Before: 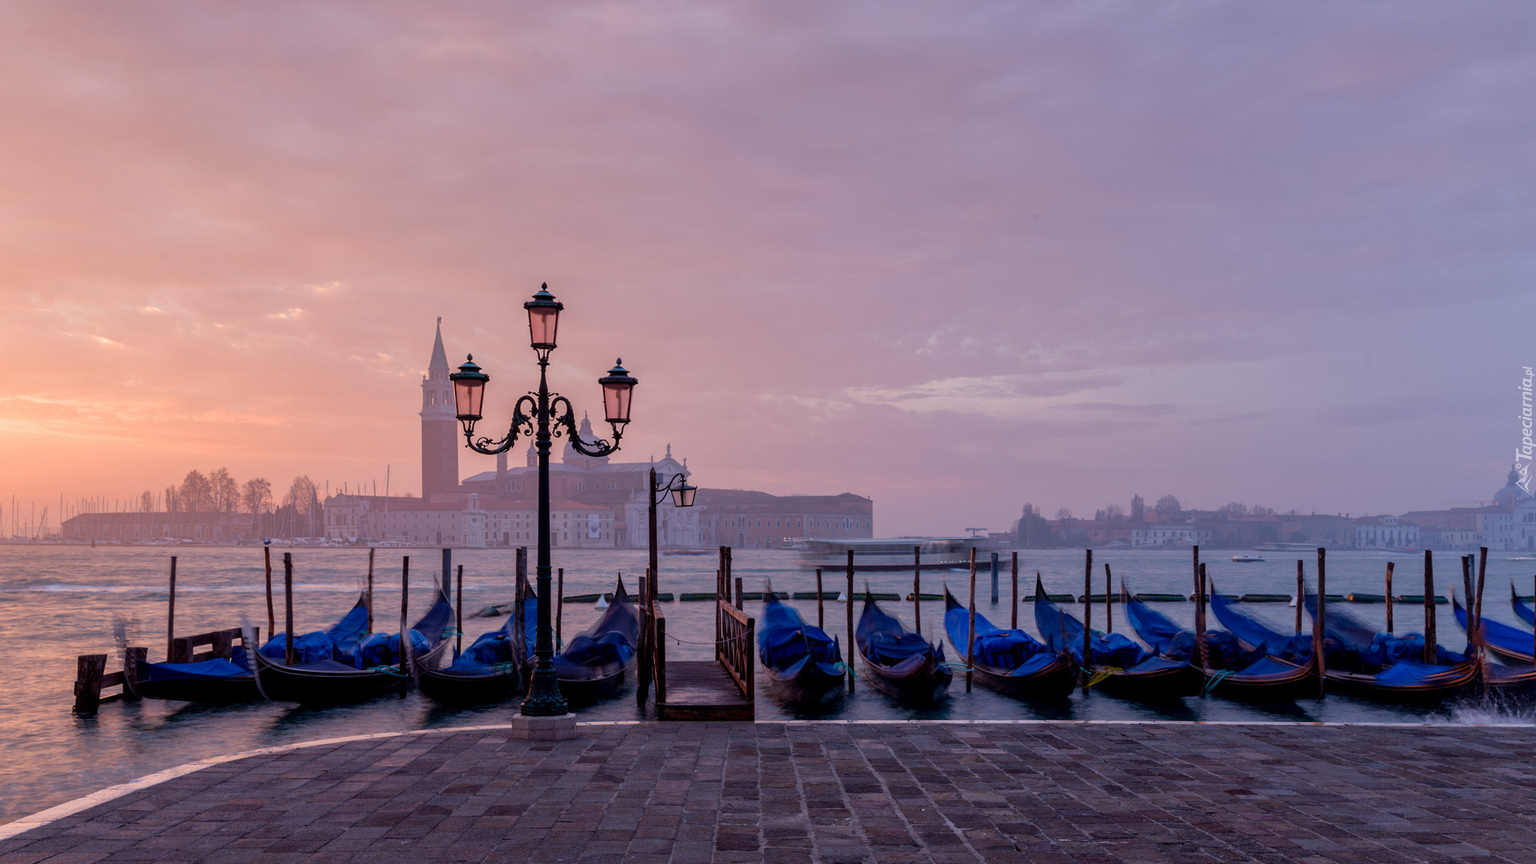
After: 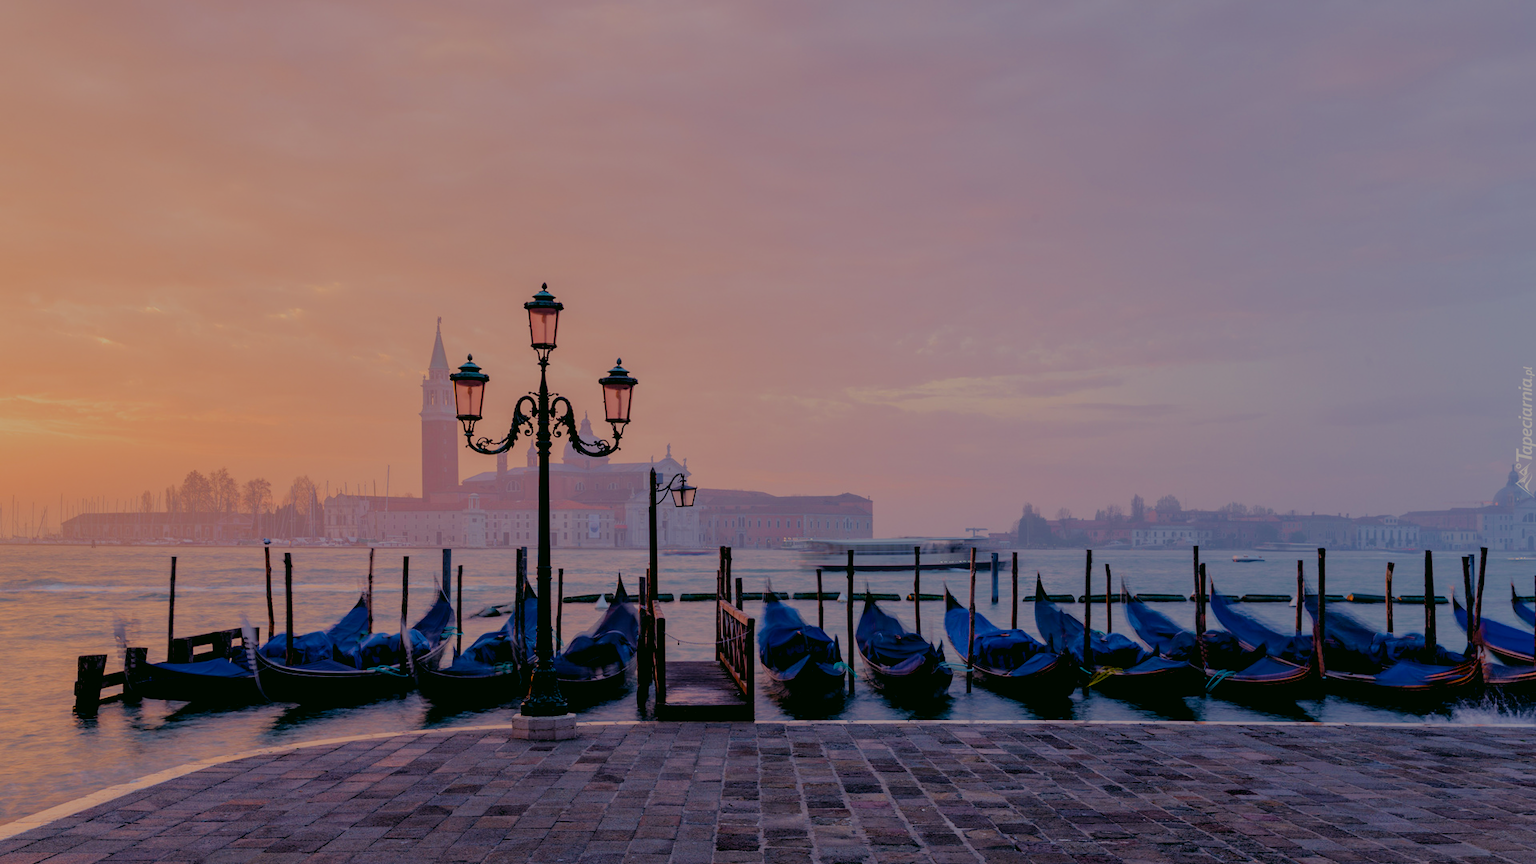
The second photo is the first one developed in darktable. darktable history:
filmic rgb: black relative exposure -4.44 EV, white relative exposure 6.58 EV, hardness 1.93, contrast 0.514
color correction: highlights a* 4.38, highlights b* 4.96, shadows a* -7.84, shadows b* 4.98
color balance rgb: highlights gain › luminance 6.165%, highlights gain › chroma 2.558%, highlights gain › hue 87.78°, global offset › chroma 0.053%, global offset › hue 253.14°, perceptual saturation grading › global saturation 43.246%
velvia: strength 15.02%
